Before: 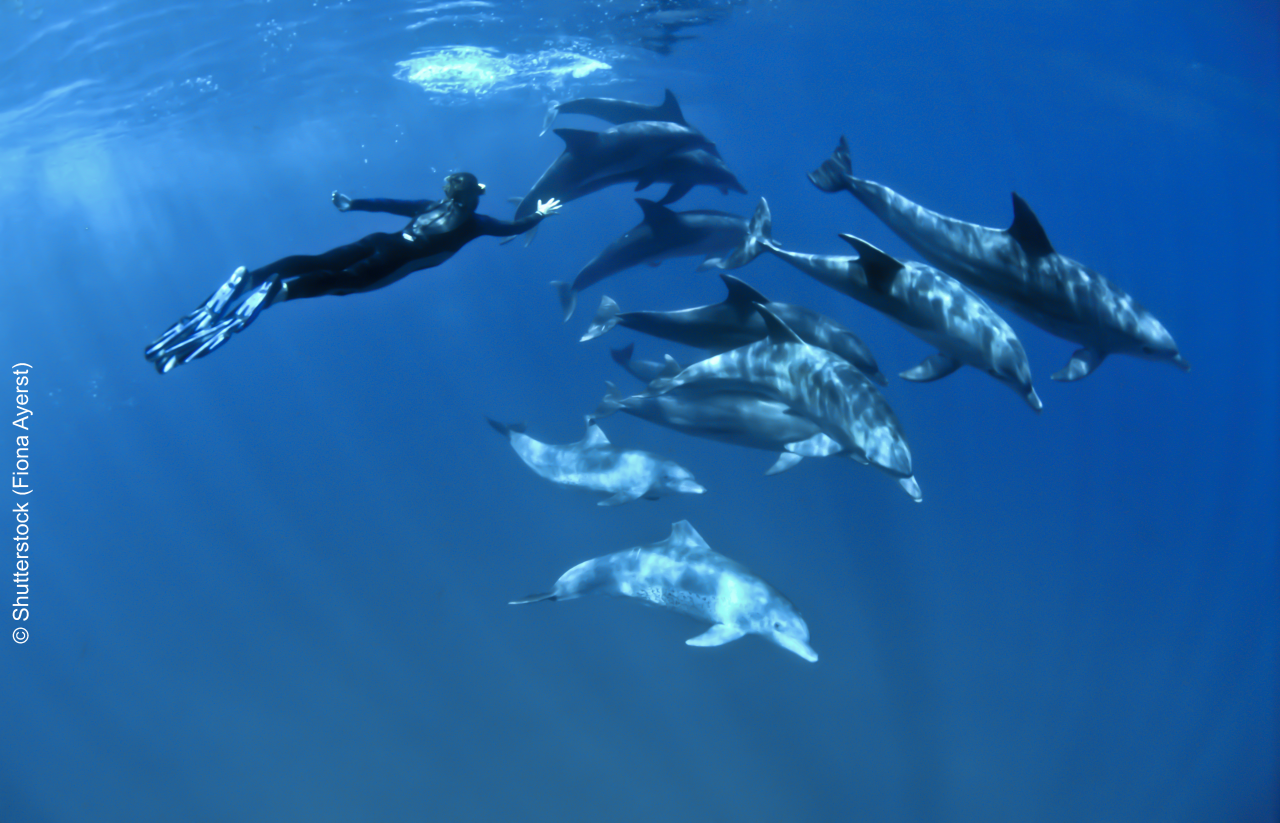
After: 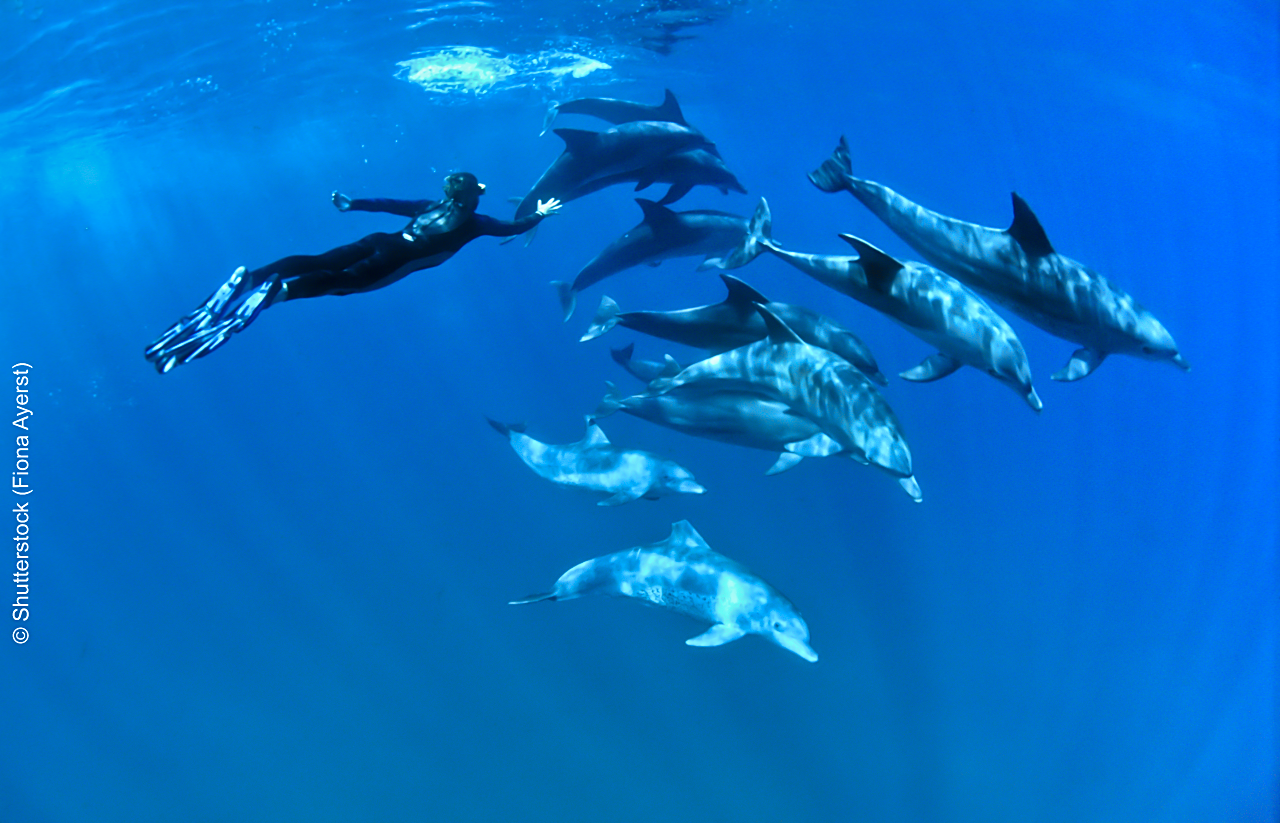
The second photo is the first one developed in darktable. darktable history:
shadows and highlights: radius 123.98, shadows 100, white point adjustment -3, highlights -100, highlights color adjustment 89.84%, soften with gaussian
sharpen: on, module defaults
color balance rgb: perceptual saturation grading › global saturation 25%, global vibrance 20%
